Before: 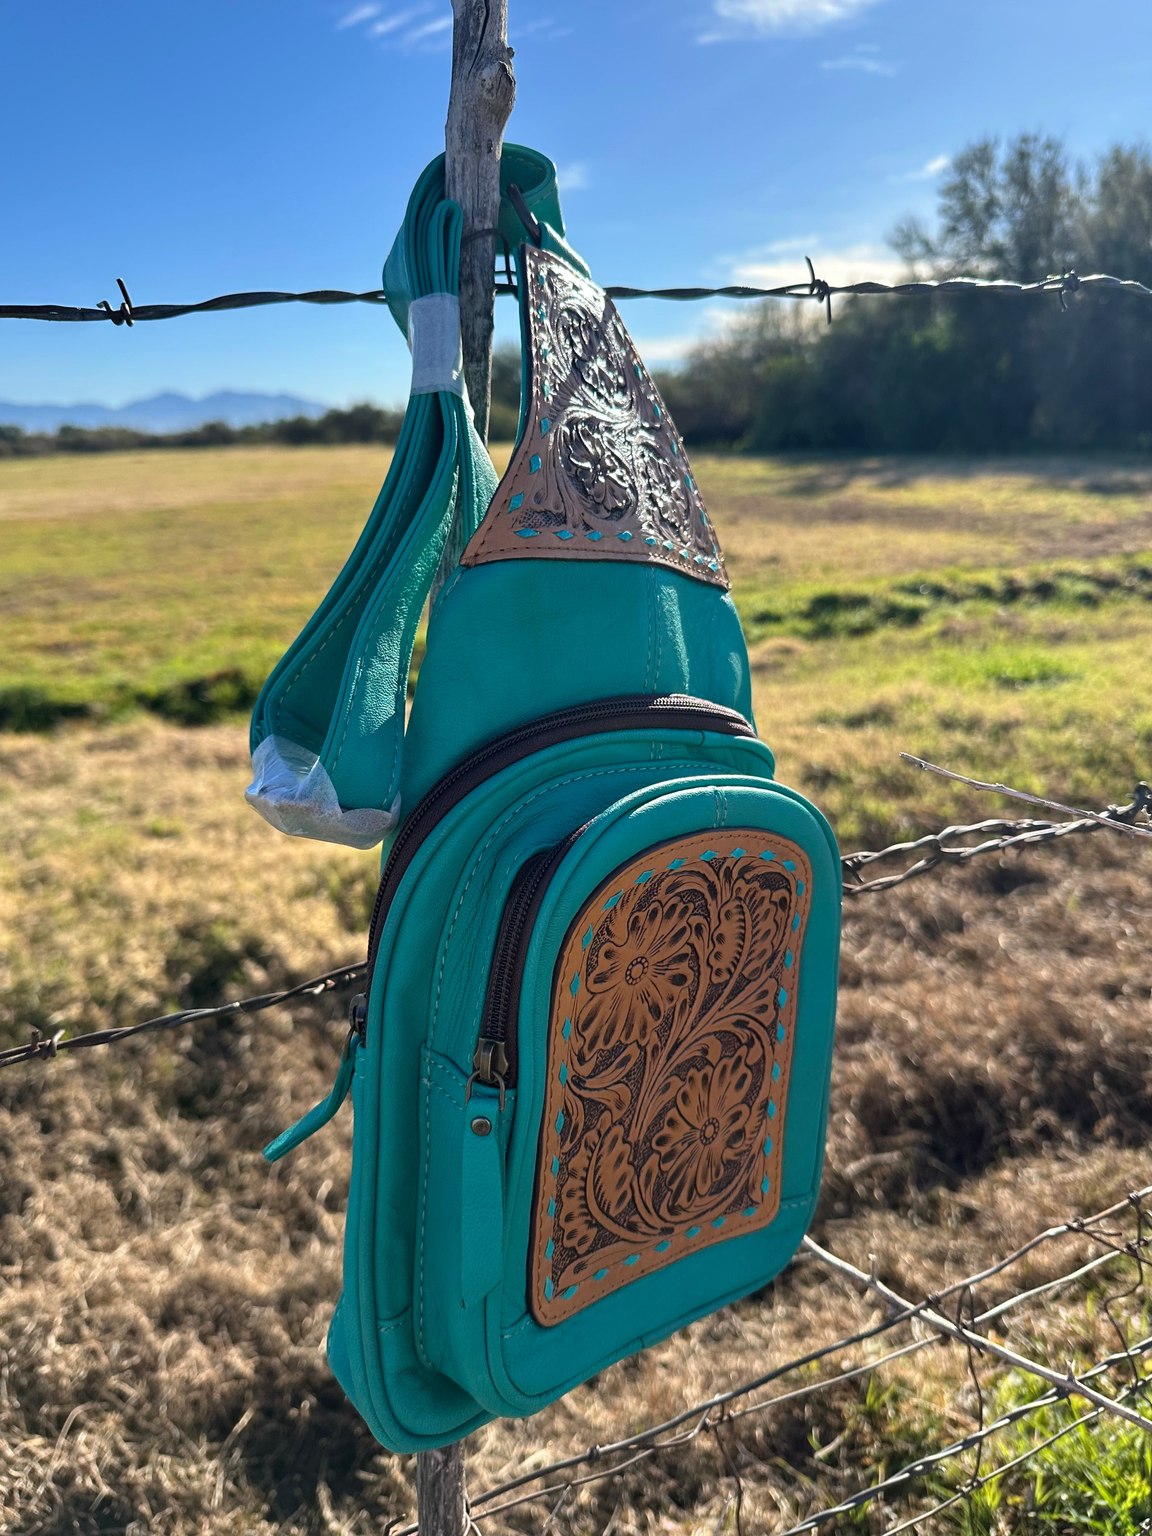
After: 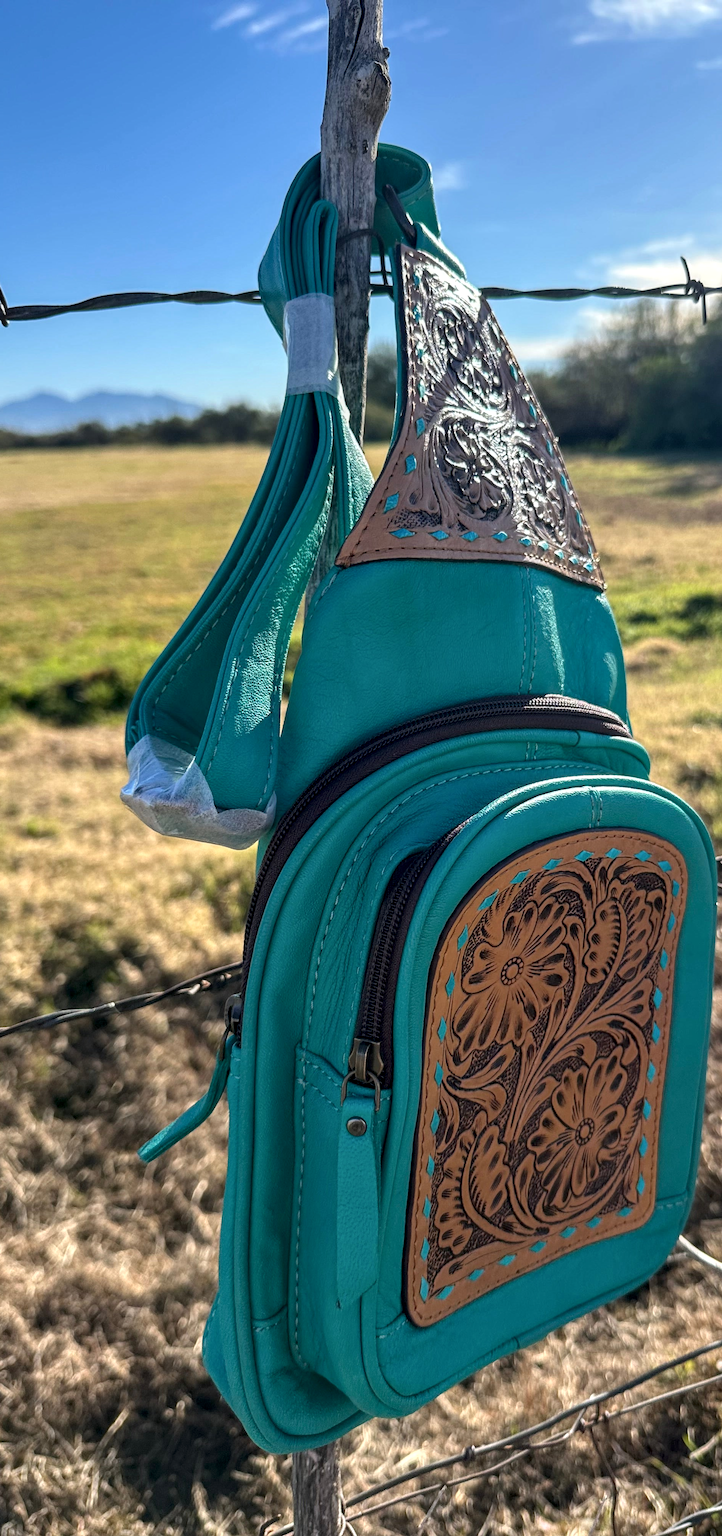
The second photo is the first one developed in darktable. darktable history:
local contrast: detail 130%
crop: left 10.874%, right 26.37%
